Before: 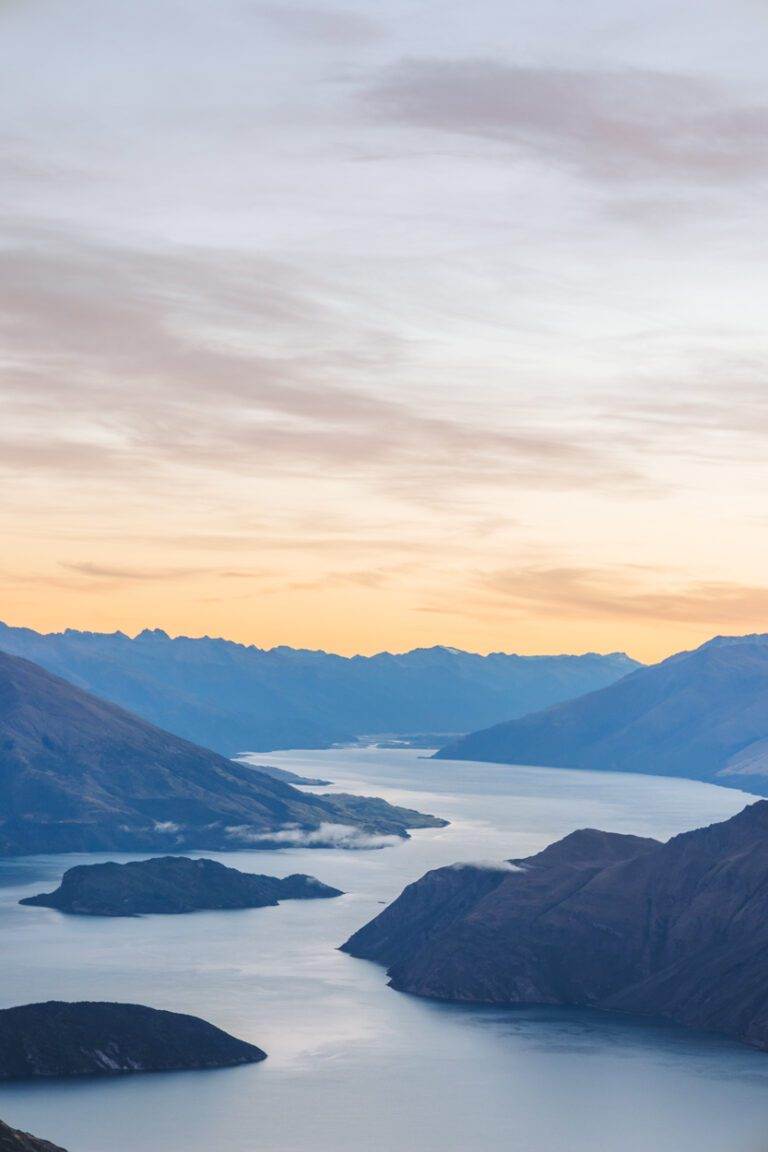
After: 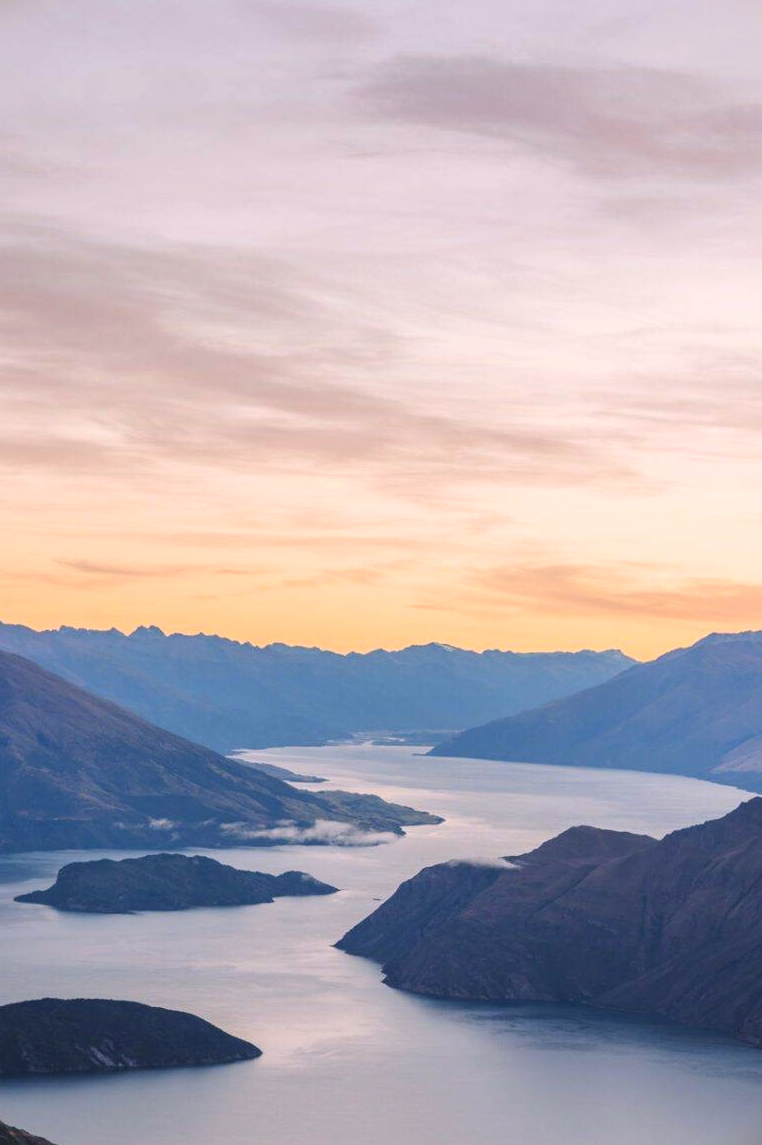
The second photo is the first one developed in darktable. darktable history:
color correction: highlights a* 8.08, highlights b* 4.31
crop and rotate: left 0.669%, top 0.335%, bottom 0.242%
